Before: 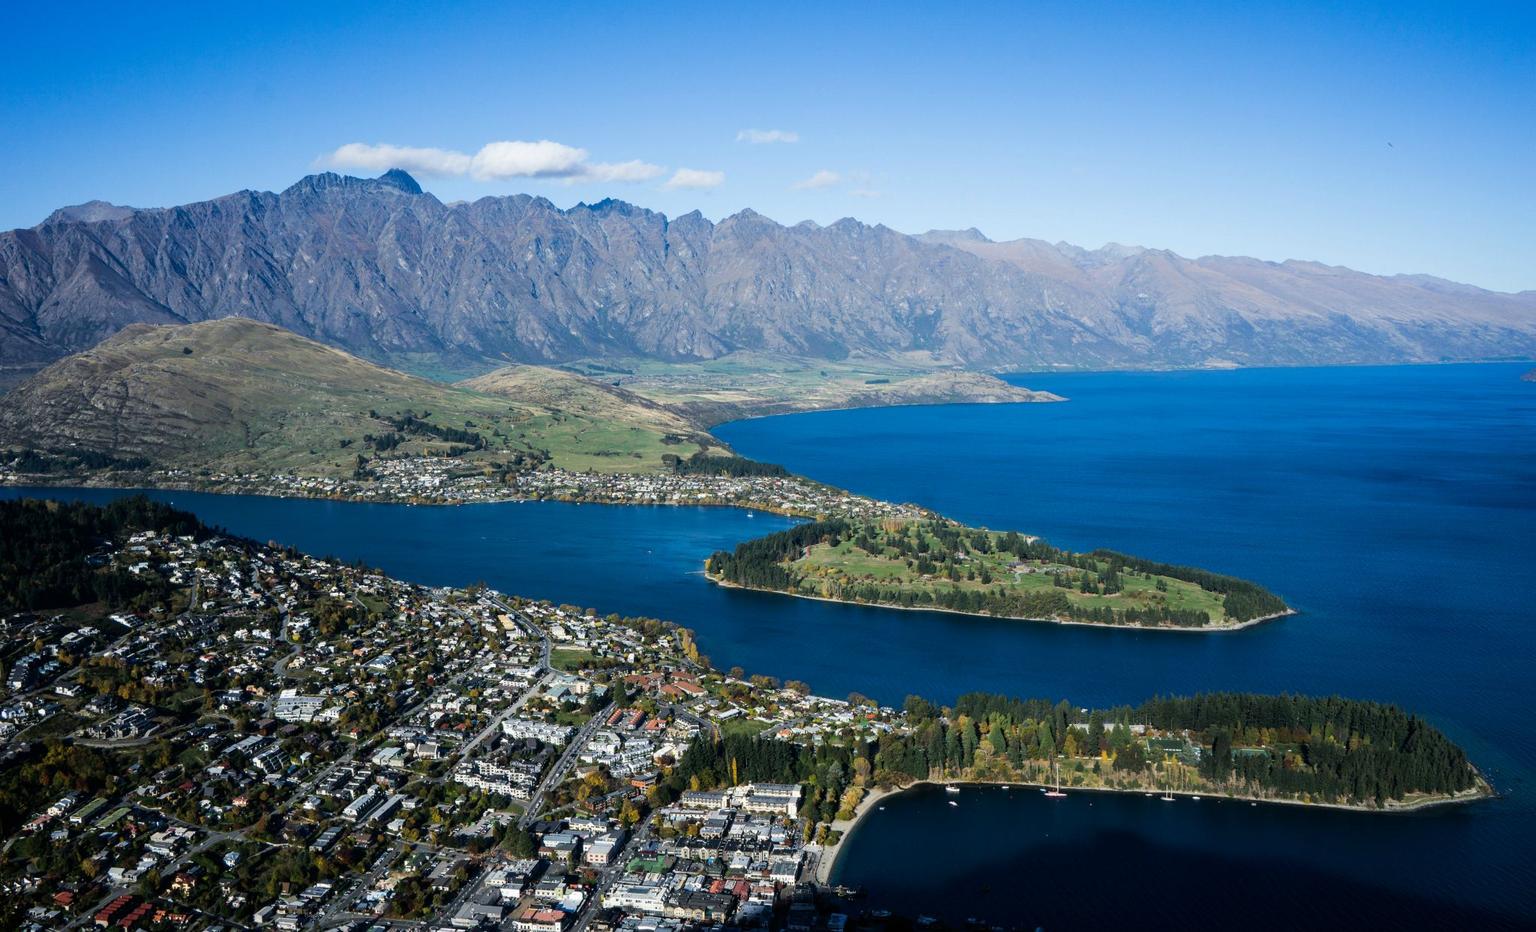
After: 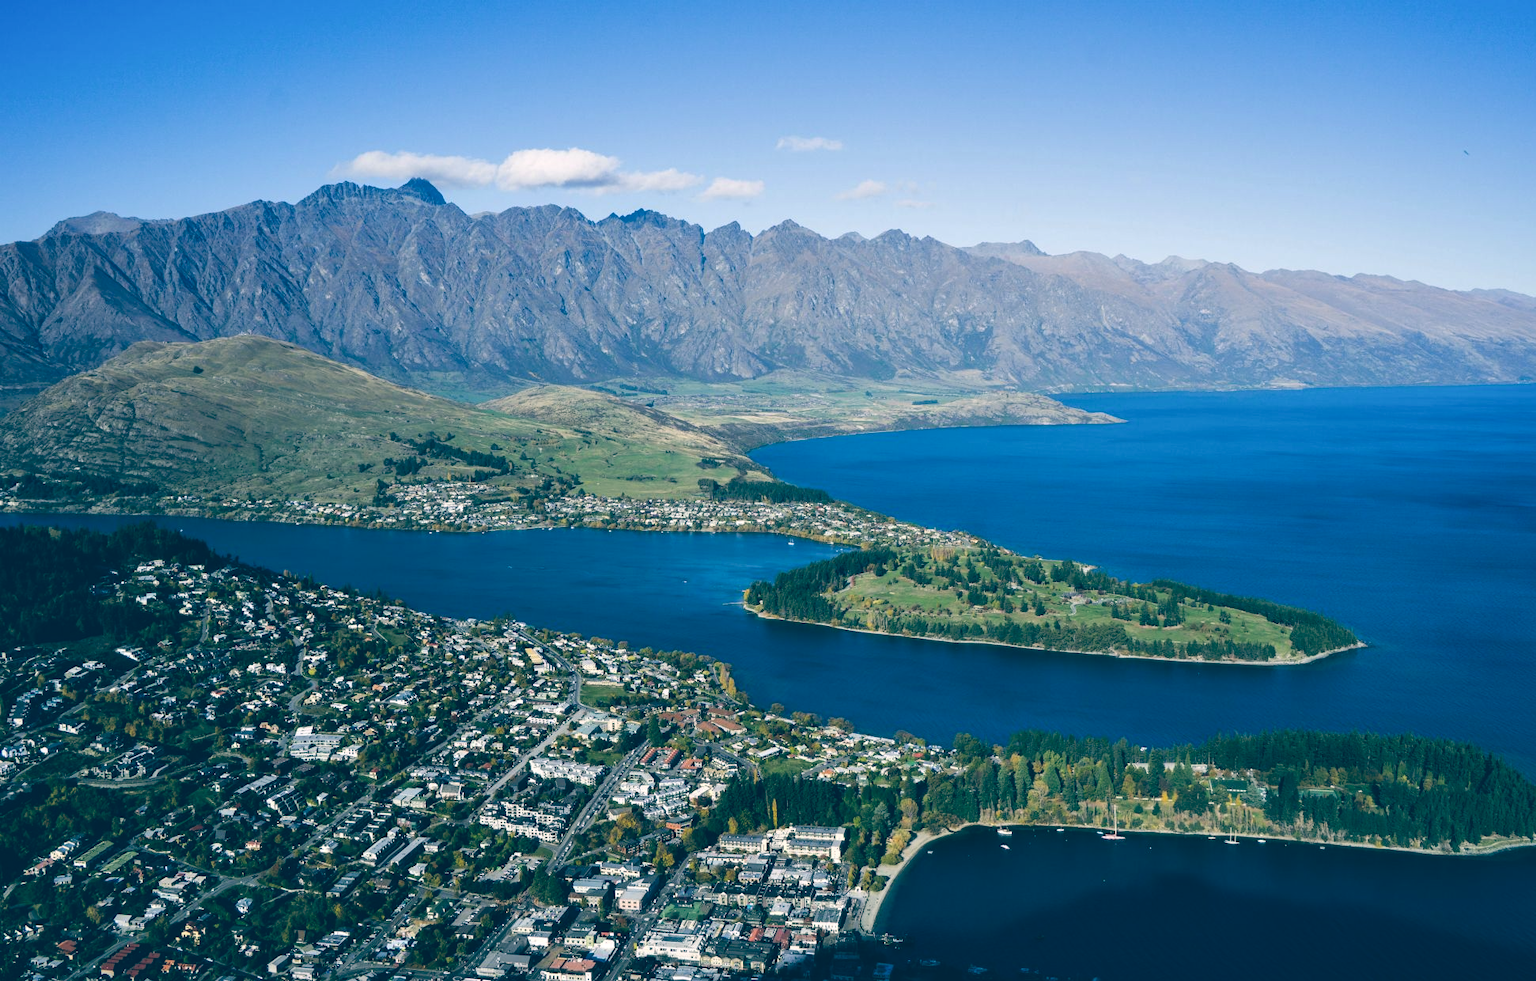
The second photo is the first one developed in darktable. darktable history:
crop and rotate: right 5.167%
white balance: red 0.925, blue 1.046
color balance: lift [1.006, 0.985, 1.002, 1.015], gamma [1, 0.953, 1.008, 1.047], gain [1.076, 1.13, 1.004, 0.87]
shadows and highlights: shadows 35, highlights -35, soften with gaussian
